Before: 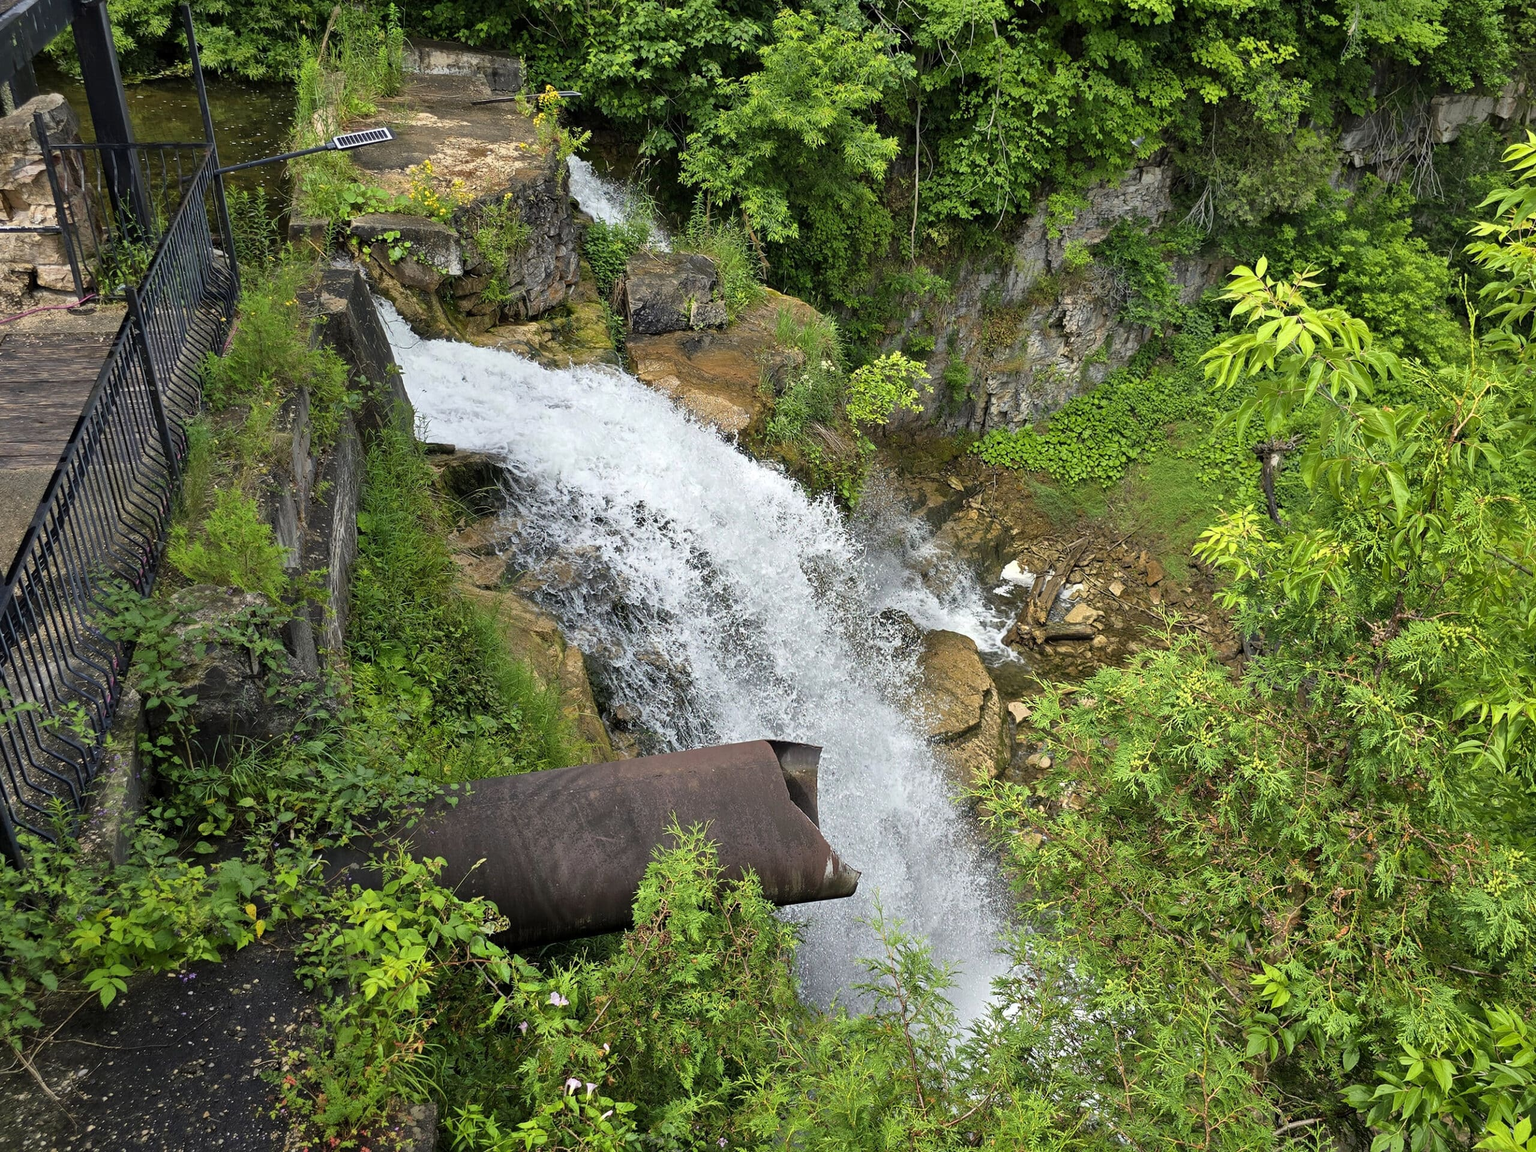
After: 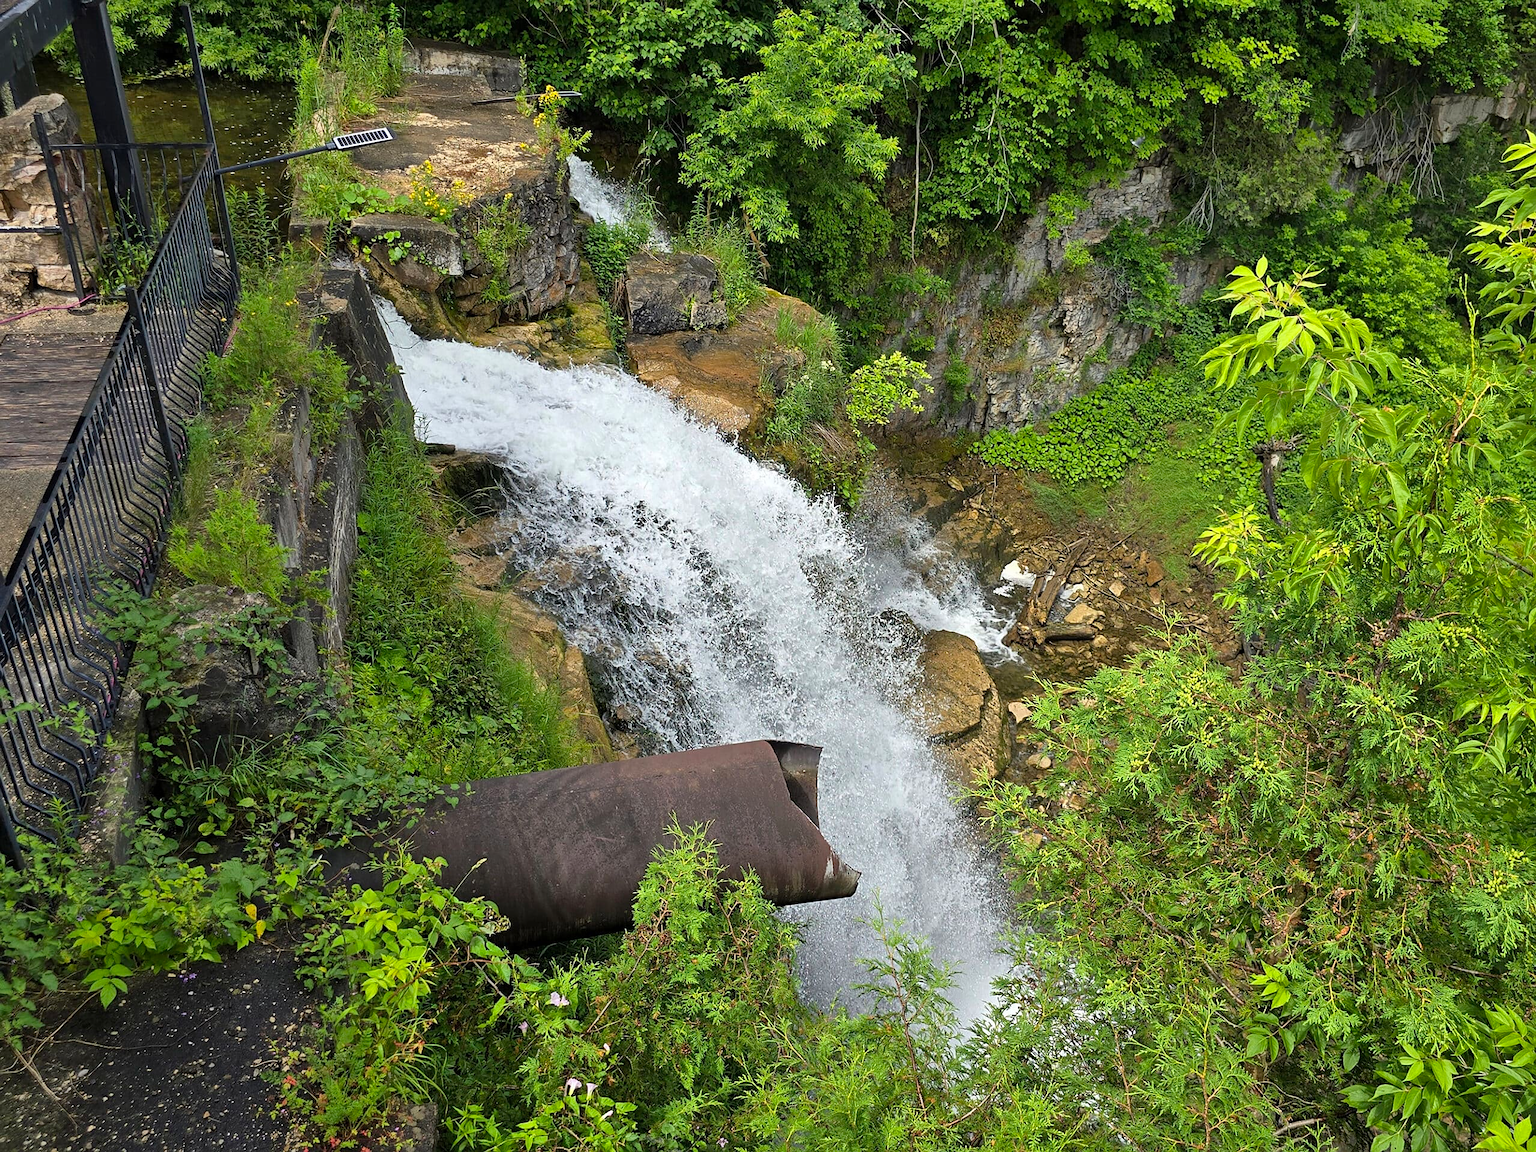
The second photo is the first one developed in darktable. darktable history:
sharpen: radius 1.474, amount 0.406, threshold 1.261
exposure: compensate exposure bias true, compensate highlight preservation false
